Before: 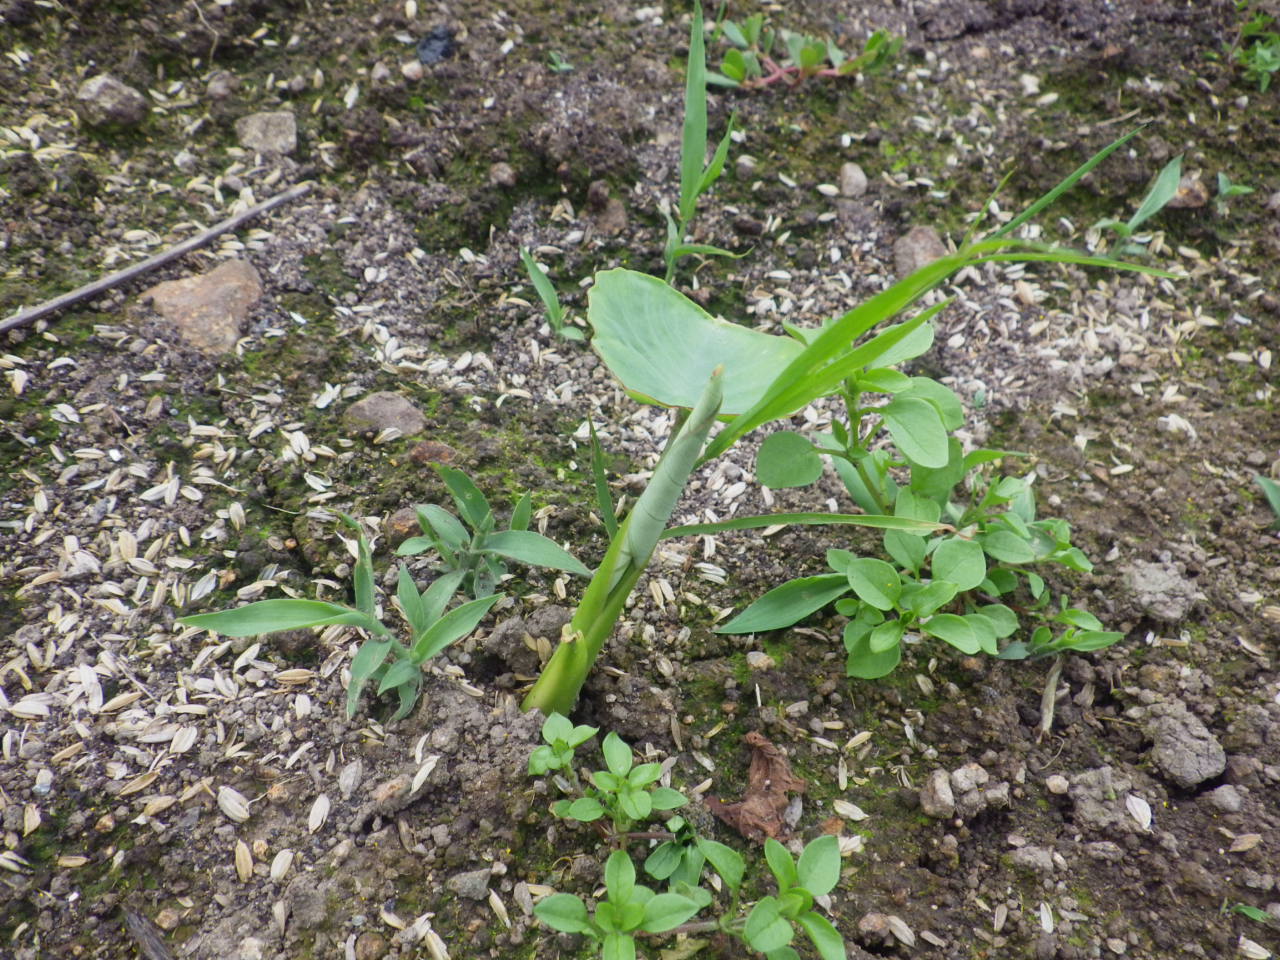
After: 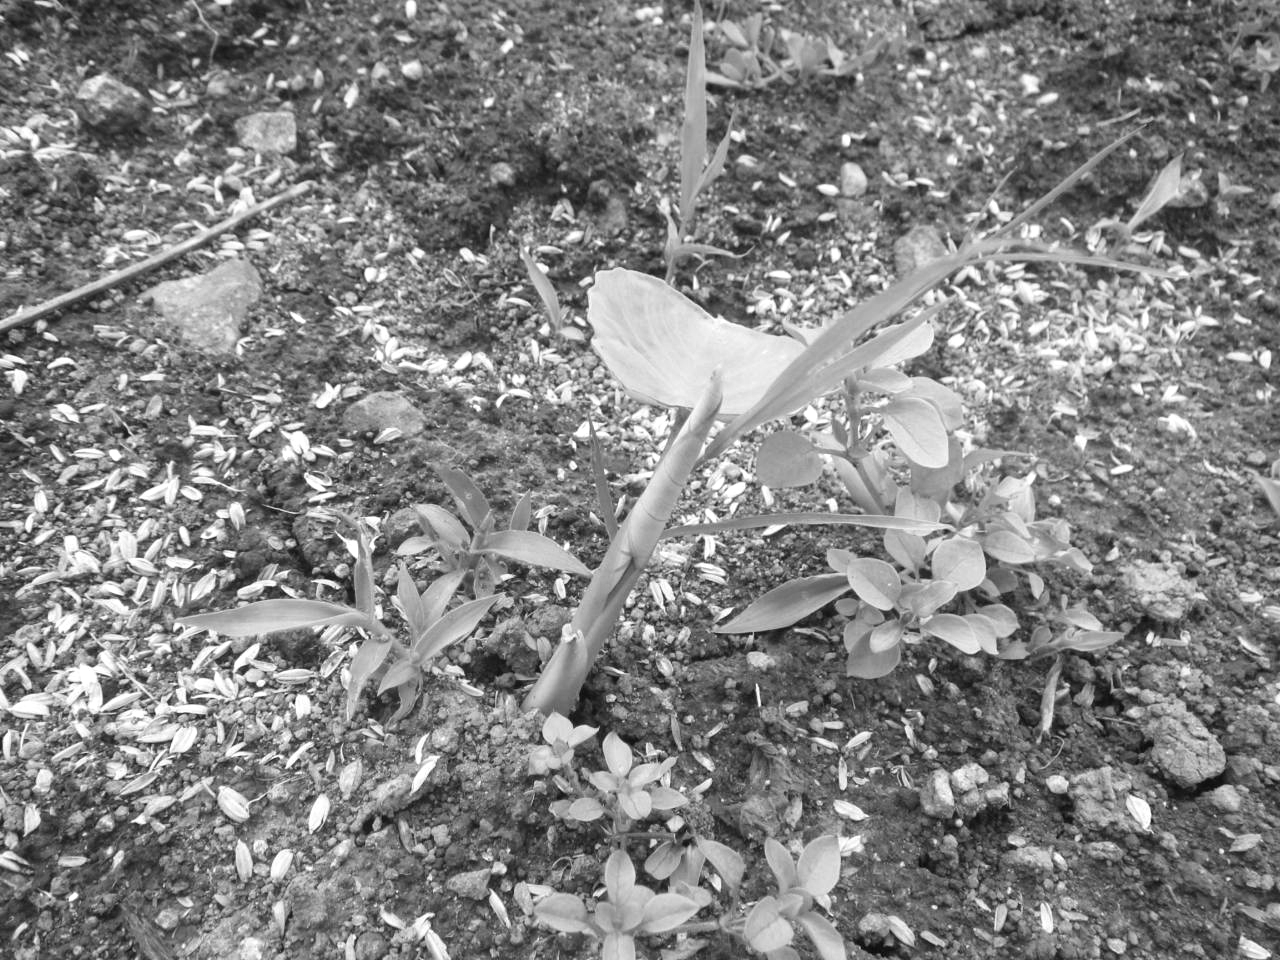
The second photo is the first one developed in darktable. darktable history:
monochrome: a 32, b 64, size 2.3
exposure: black level correction 0, exposure 0.5 EV, compensate exposure bias true, compensate highlight preservation false
